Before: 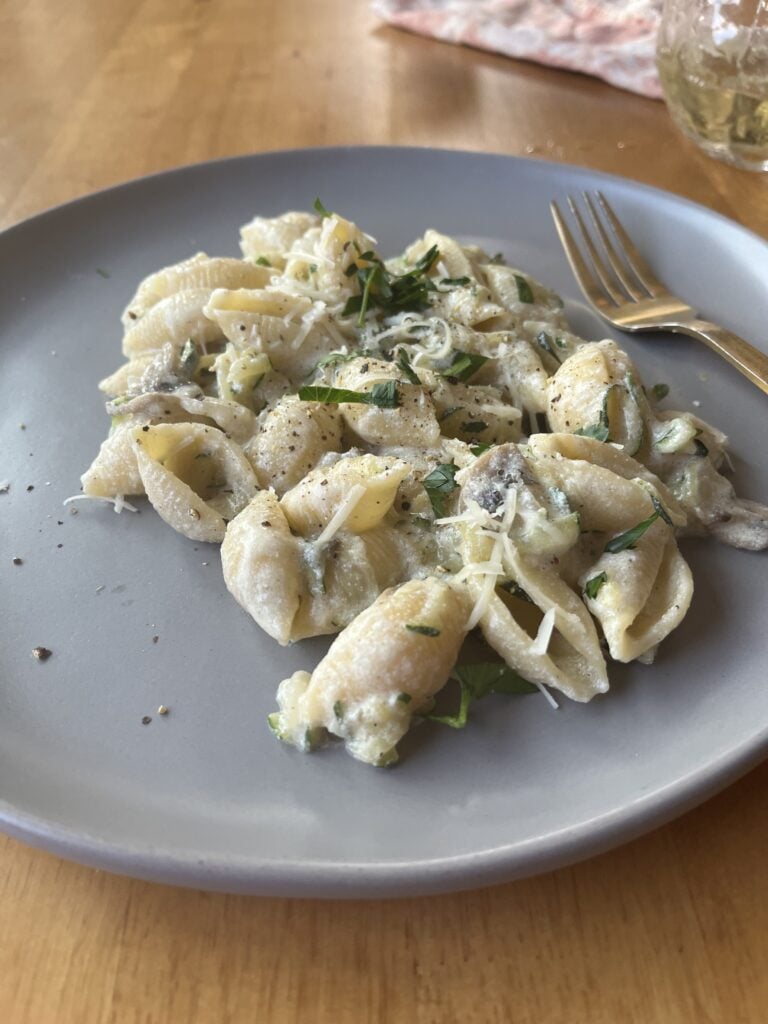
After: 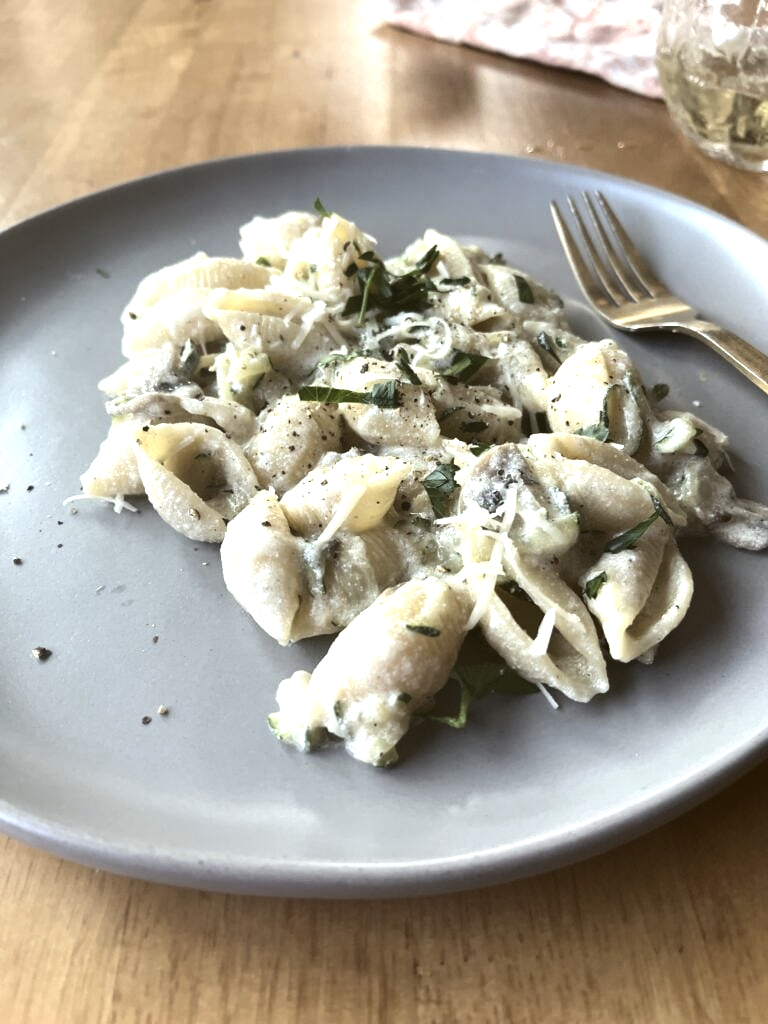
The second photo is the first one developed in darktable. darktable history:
tone equalizer: -8 EV -1.08 EV, -7 EV -1.01 EV, -6 EV -0.867 EV, -5 EV -0.578 EV, -3 EV 0.578 EV, -2 EV 0.867 EV, -1 EV 1.01 EV, +0 EV 1.08 EV, edges refinement/feathering 500, mask exposure compensation -1.57 EV, preserve details no
color balance: lift [1.004, 1.002, 1.002, 0.998], gamma [1, 1.007, 1.002, 0.993], gain [1, 0.977, 1.013, 1.023], contrast -3.64%
contrast brightness saturation: contrast 0.06, brightness -0.01, saturation -0.23
